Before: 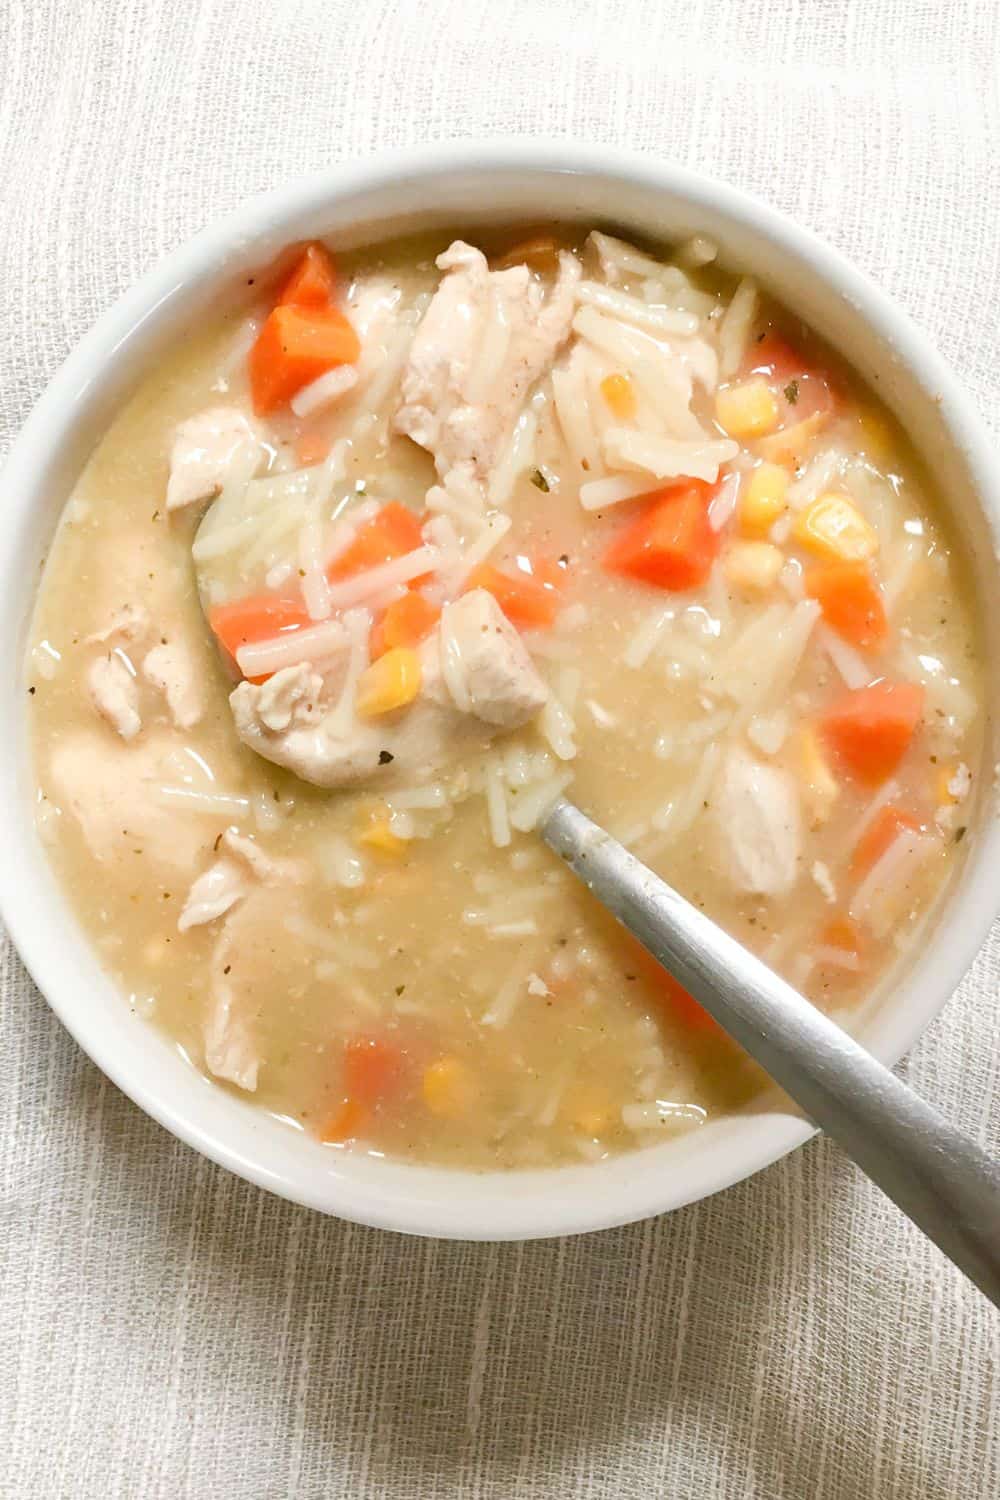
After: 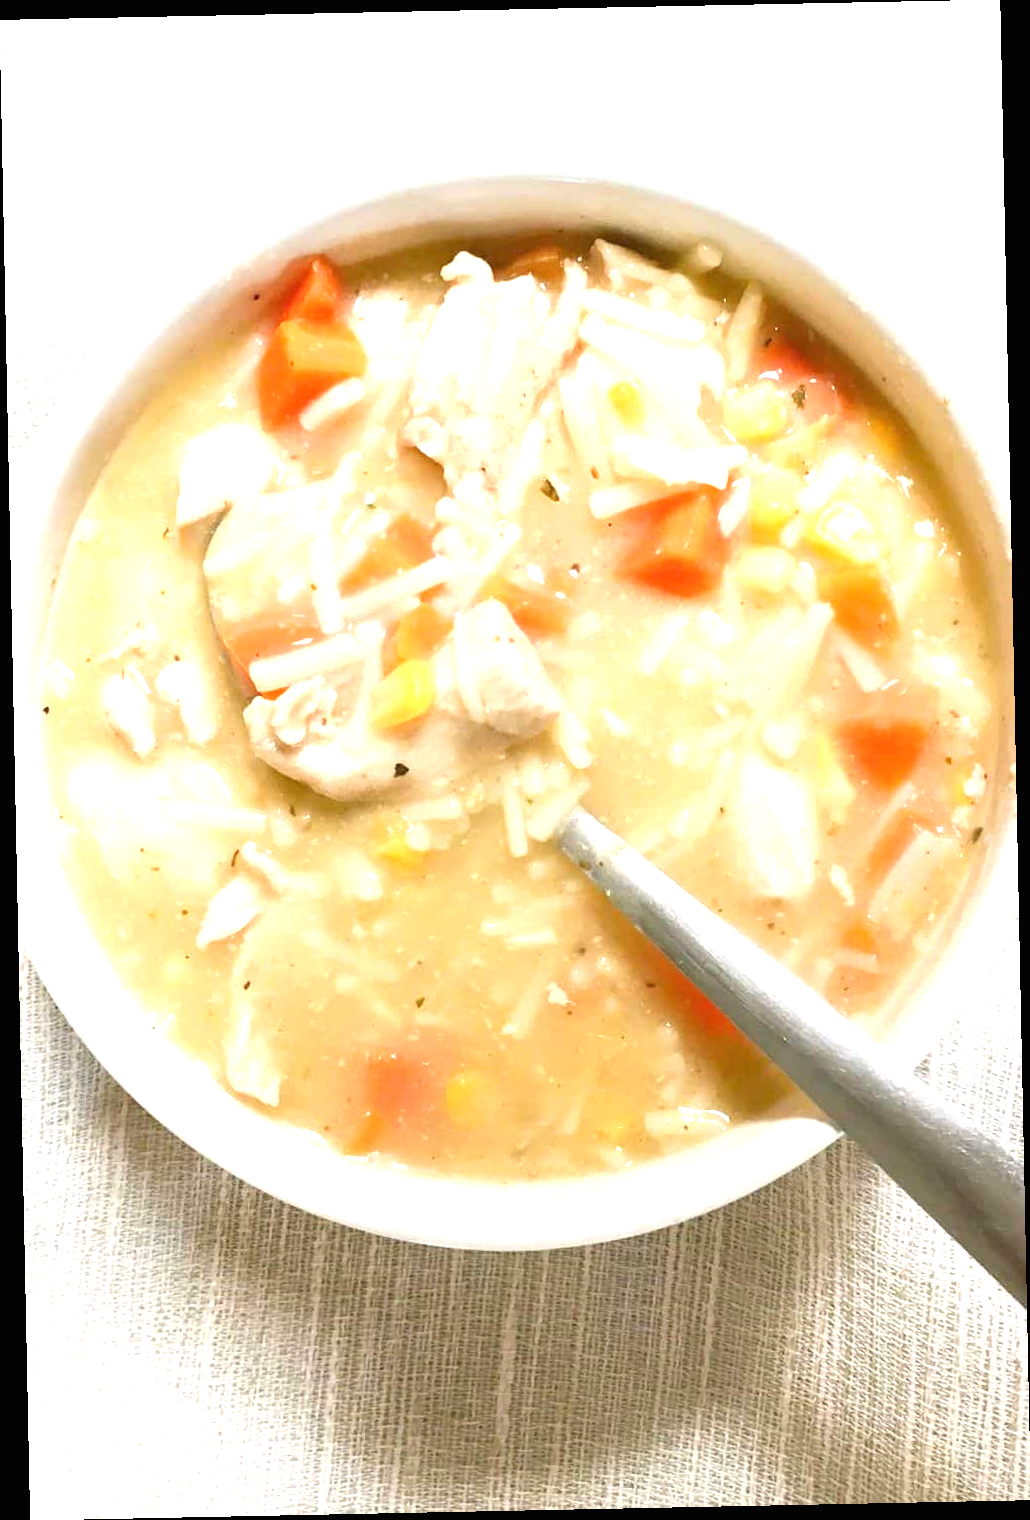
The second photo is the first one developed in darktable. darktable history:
exposure: black level correction -0.001, exposure 0.9 EV, compensate exposure bias true, compensate highlight preservation false
rotate and perspective: rotation -1.17°, automatic cropping off
